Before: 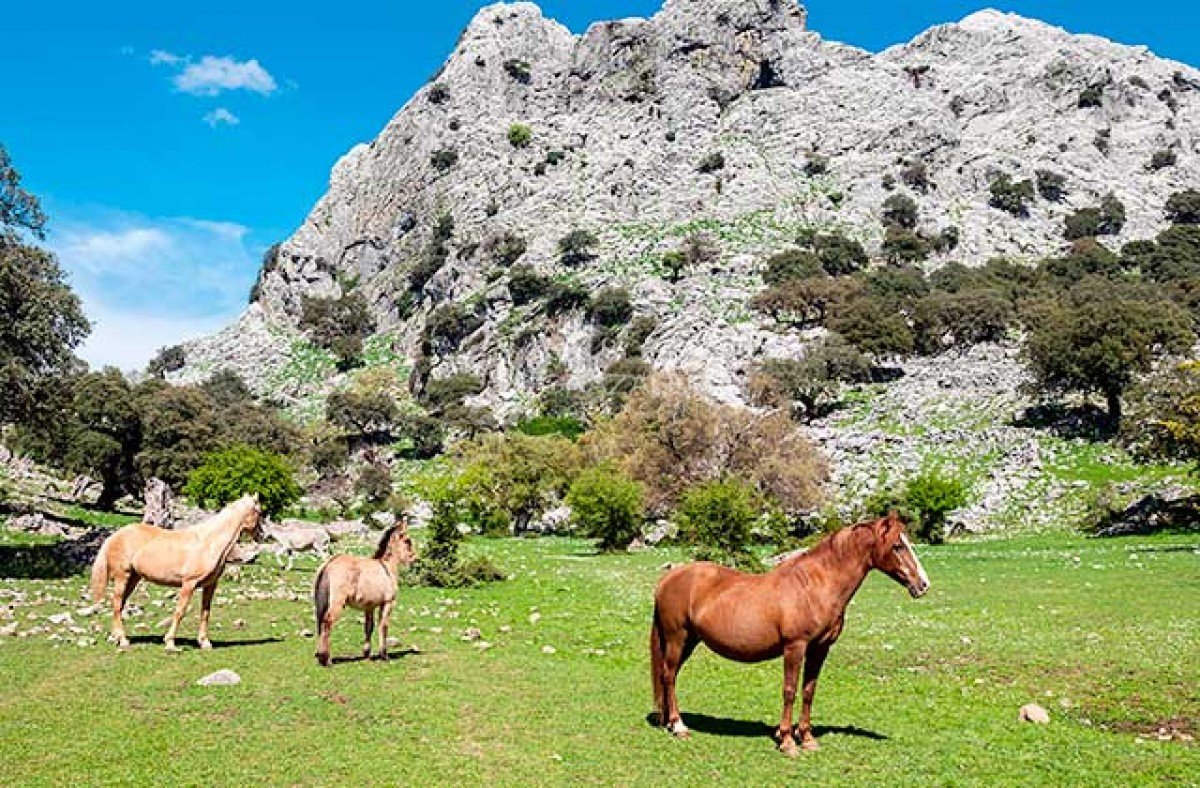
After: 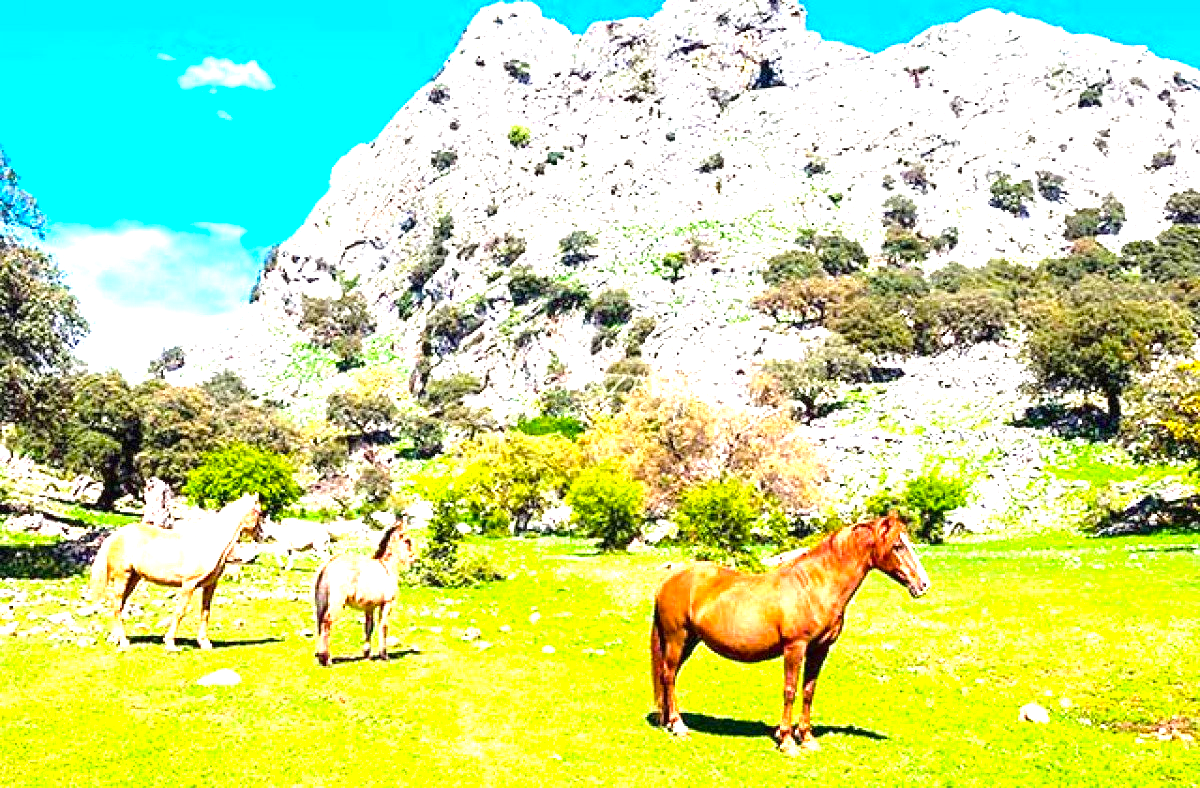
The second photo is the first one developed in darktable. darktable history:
tone curve: curves: ch0 [(0, 0) (0.003, 0.003) (0.011, 0.011) (0.025, 0.025) (0.044, 0.045) (0.069, 0.07) (0.1, 0.101) (0.136, 0.138) (0.177, 0.18) (0.224, 0.228) (0.277, 0.281) (0.335, 0.34) (0.399, 0.405) (0.468, 0.475) (0.543, 0.551) (0.623, 0.633) (0.709, 0.72) (0.801, 0.813) (0.898, 0.907) (1, 1)], preserve colors none
exposure: black level correction 0, exposure 1.741 EV, compensate exposure bias true, compensate highlight preservation false
color balance rgb: perceptual saturation grading › global saturation 30%, global vibrance 20%
